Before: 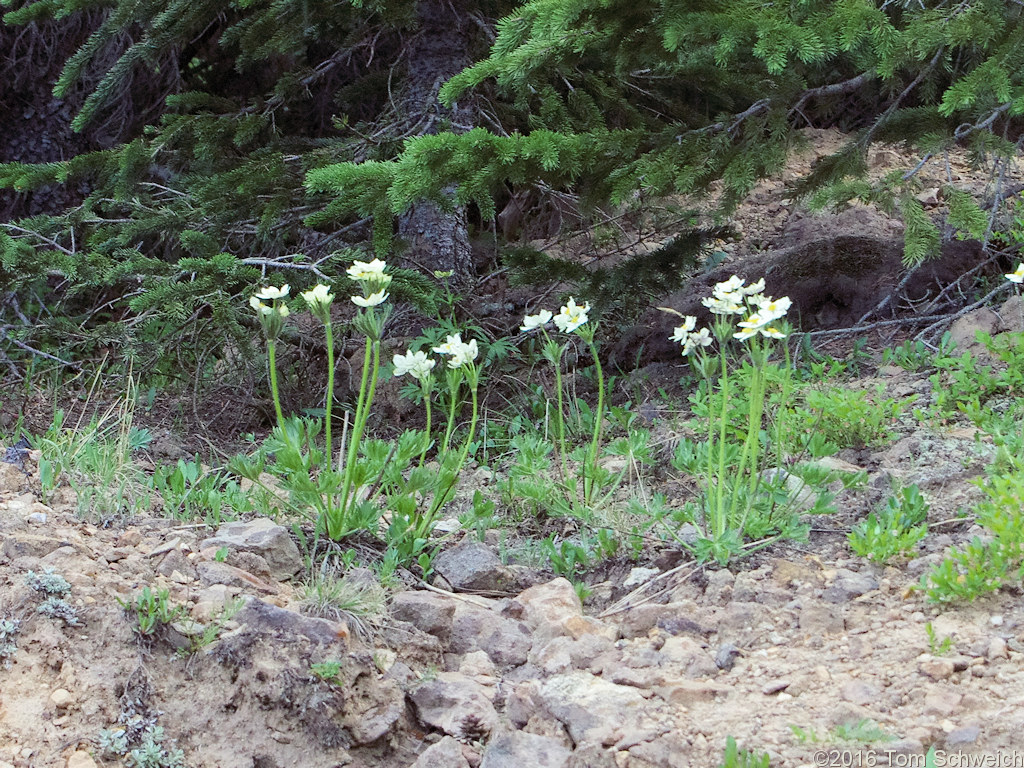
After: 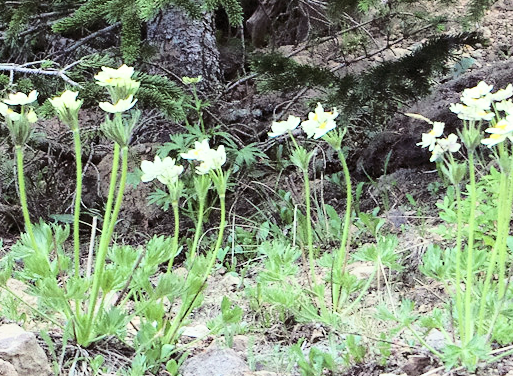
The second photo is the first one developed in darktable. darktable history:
base curve: curves: ch0 [(0, 0) (0.032, 0.037) (0.105, 0.228) (0.435, 0.76) (0.856, 0.983) (1, 1)]
contrast brightness saturation: contrast 0.061, brightness -0.009, saturation -0.222
crop: left 24.705%, top 25.381%, right 25.103%, bottom 25.548%
color correction: highlights b* 3.03
